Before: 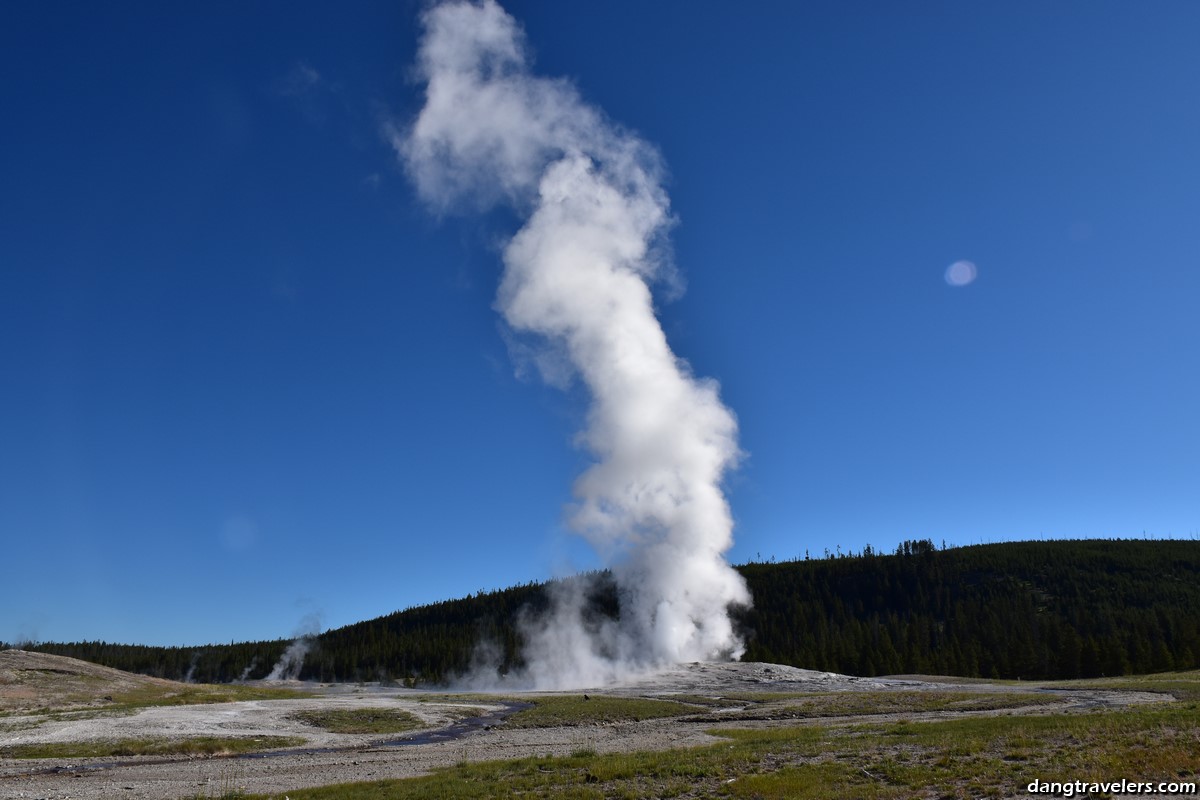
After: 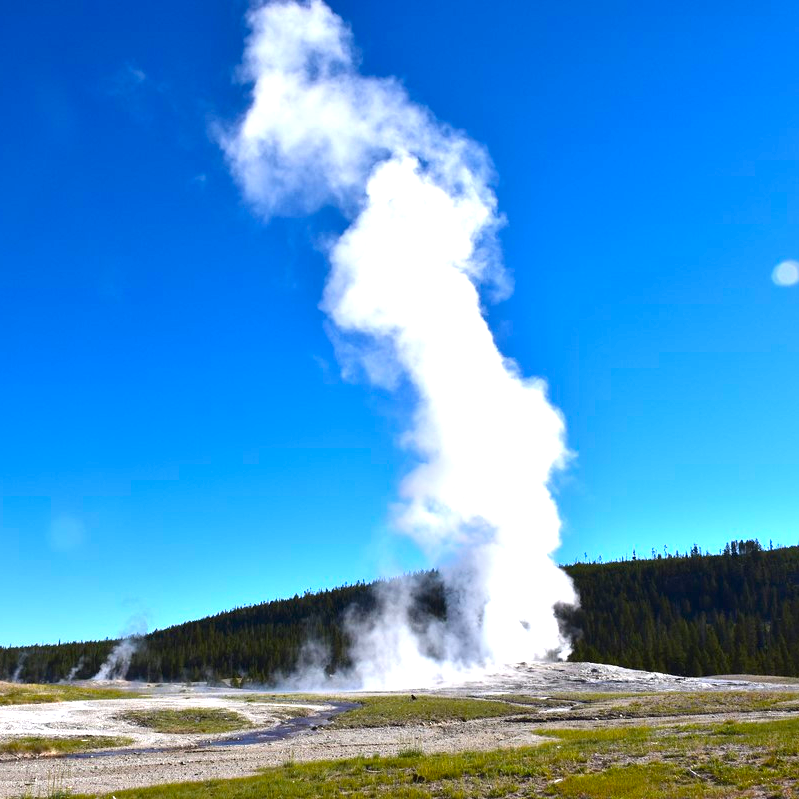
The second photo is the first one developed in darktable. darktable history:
crop and rotate: left 14.436%, right 18.898%
exposure: black level correction 0, exposure 1.5 EV, compensate exposure bias true, compensate highlight preservation false
color balance rgb: perceptual saturation grading › global saturation 20%, global vibrance 20%
